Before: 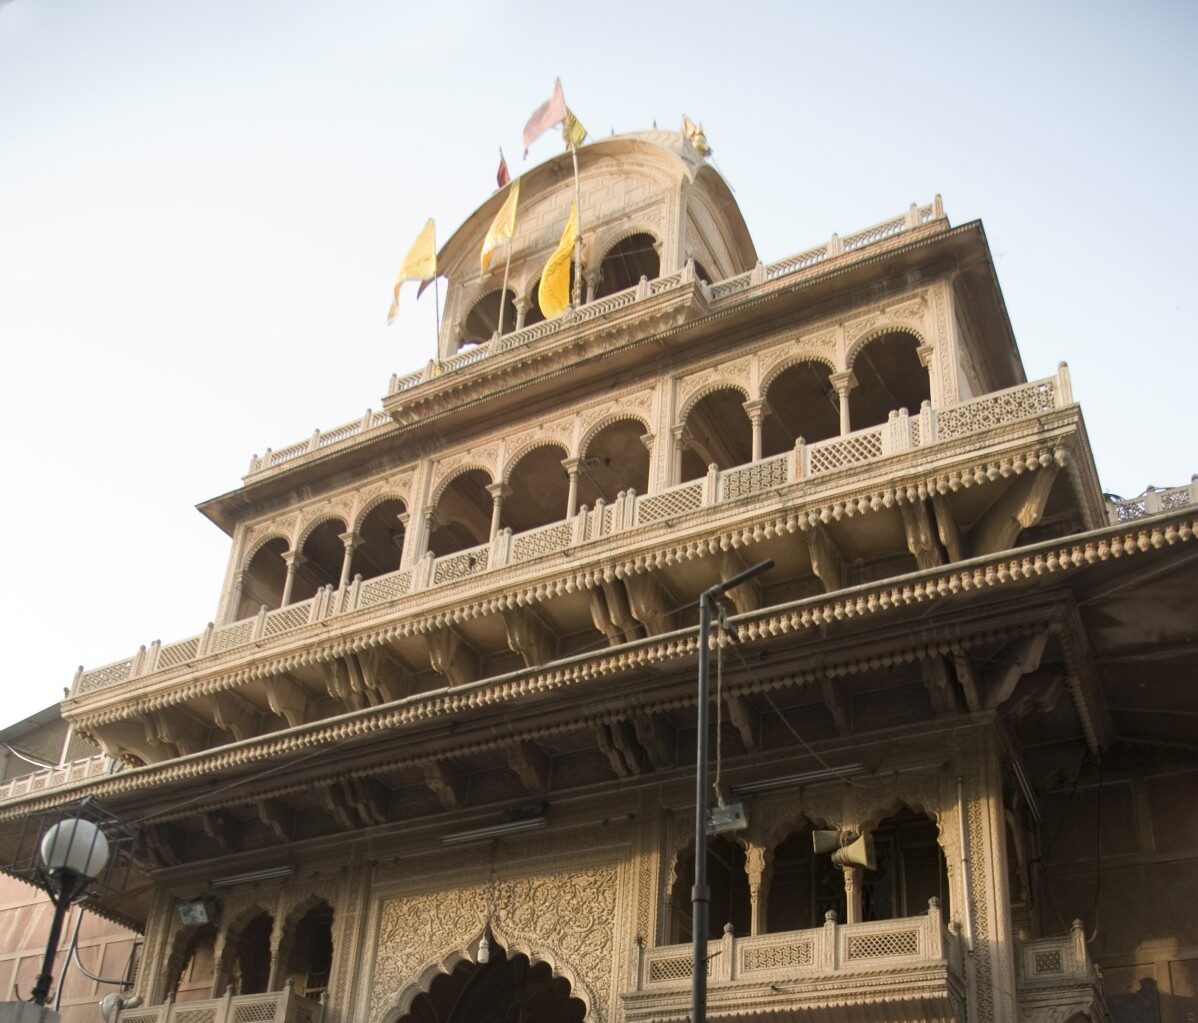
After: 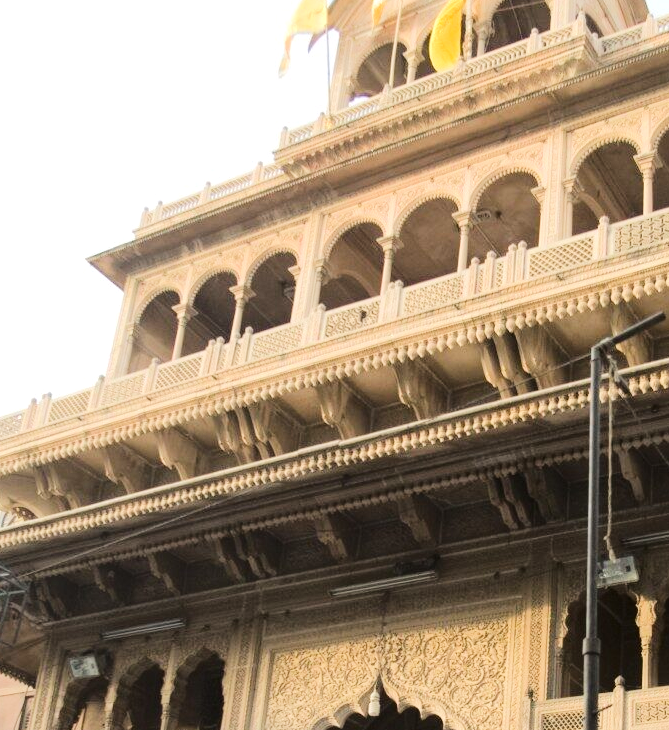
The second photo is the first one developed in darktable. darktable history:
crop: left 9.117%, top 24.159%, right 34.998%, bottom 4.406%
tone equalizer: -7 EV 0.147 EV, -6 EV 0.586 EV, -5 EV 1.16 EV, -4 EV 1.32 EV, -3 EV 1.16 EV, -2 EV 0.6 EV, -1 EV 0.163 EV, edges refinement/feathering 500, mask exposure compensation -1.57 EV, preserve details no
